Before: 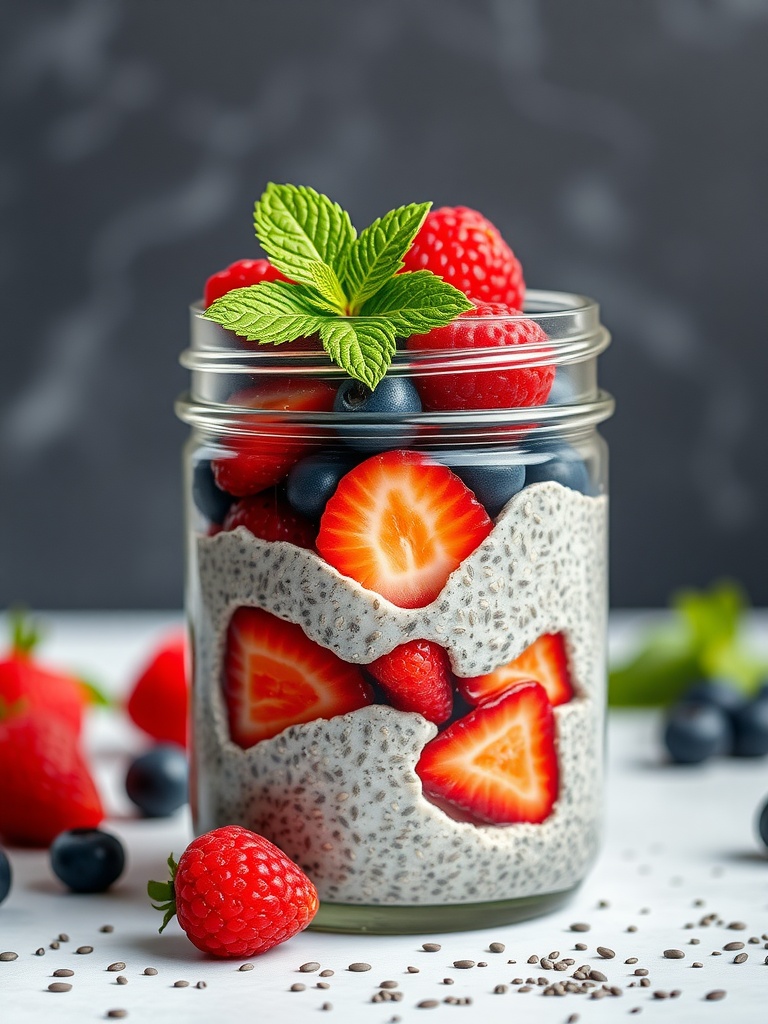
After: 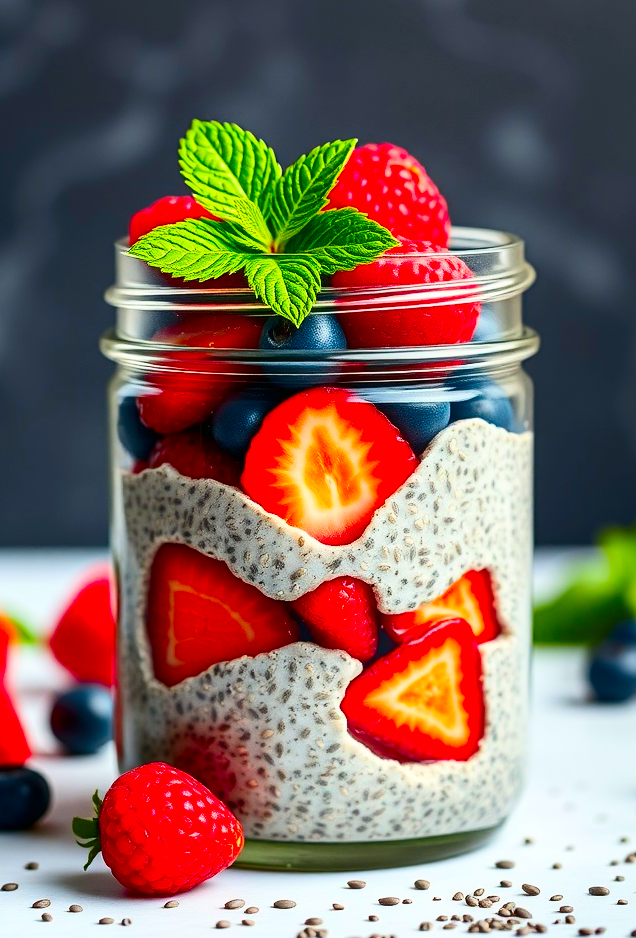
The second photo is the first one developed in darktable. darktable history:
contrast brightness saturation: contrast 0.265, brightness 0.017, saturation 0.864
crop: left 9.835%, top 6.222%, right 7.255%, bottom 2.096%
